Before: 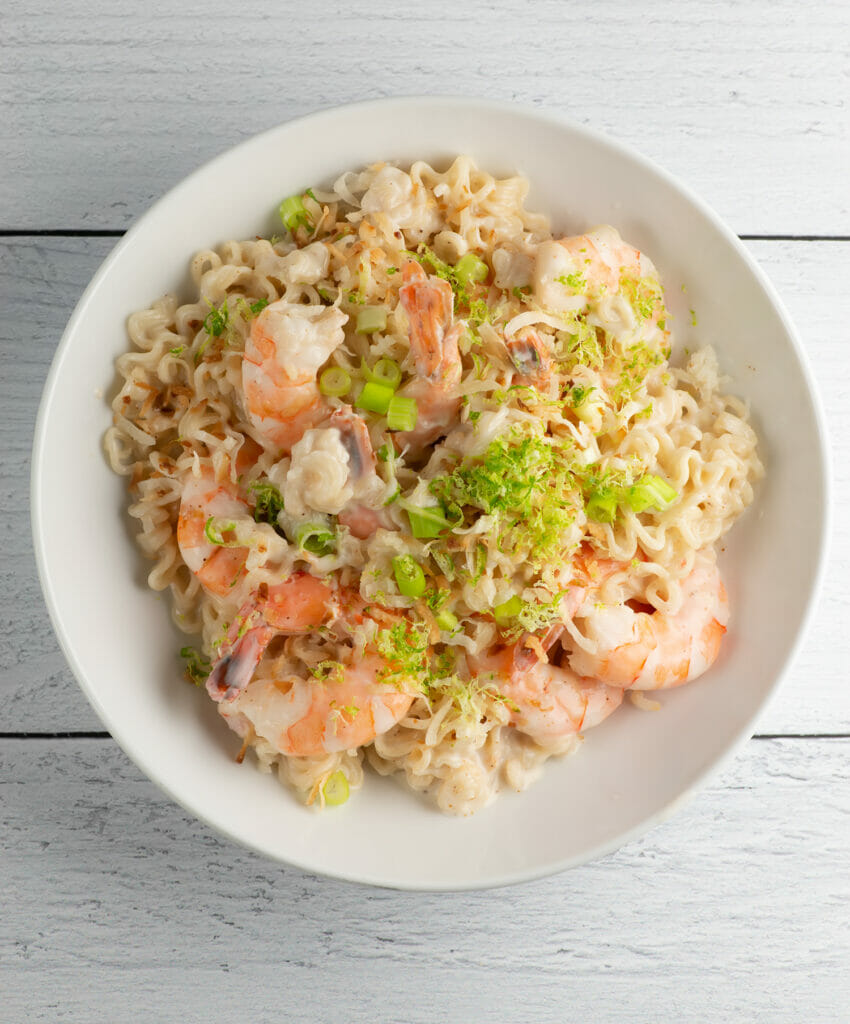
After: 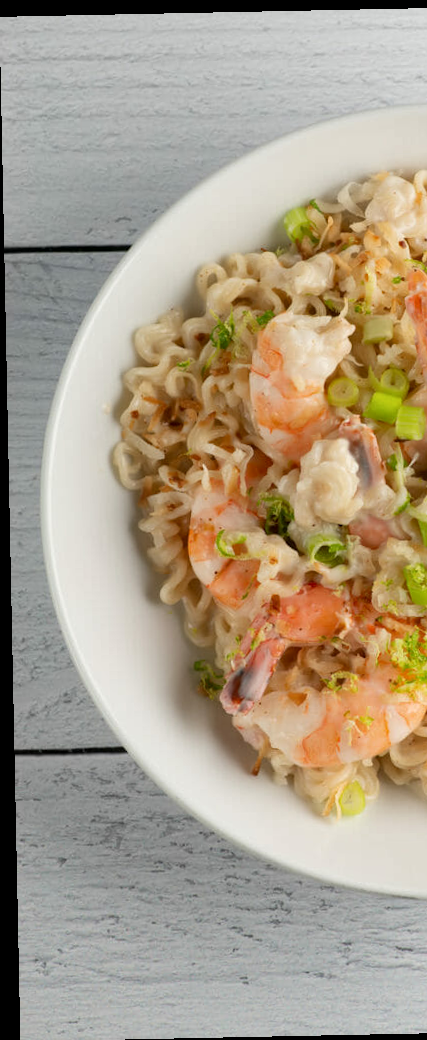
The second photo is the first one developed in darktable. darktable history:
rotate and perspective: rotation -1.17°, automatic cropping off
local contrast: mode bilateral grid, contrast 28, coarseness 16, detail 115%, midtone range 0.2
crop and rotate: left 0%, top 0%, right 50.845%
